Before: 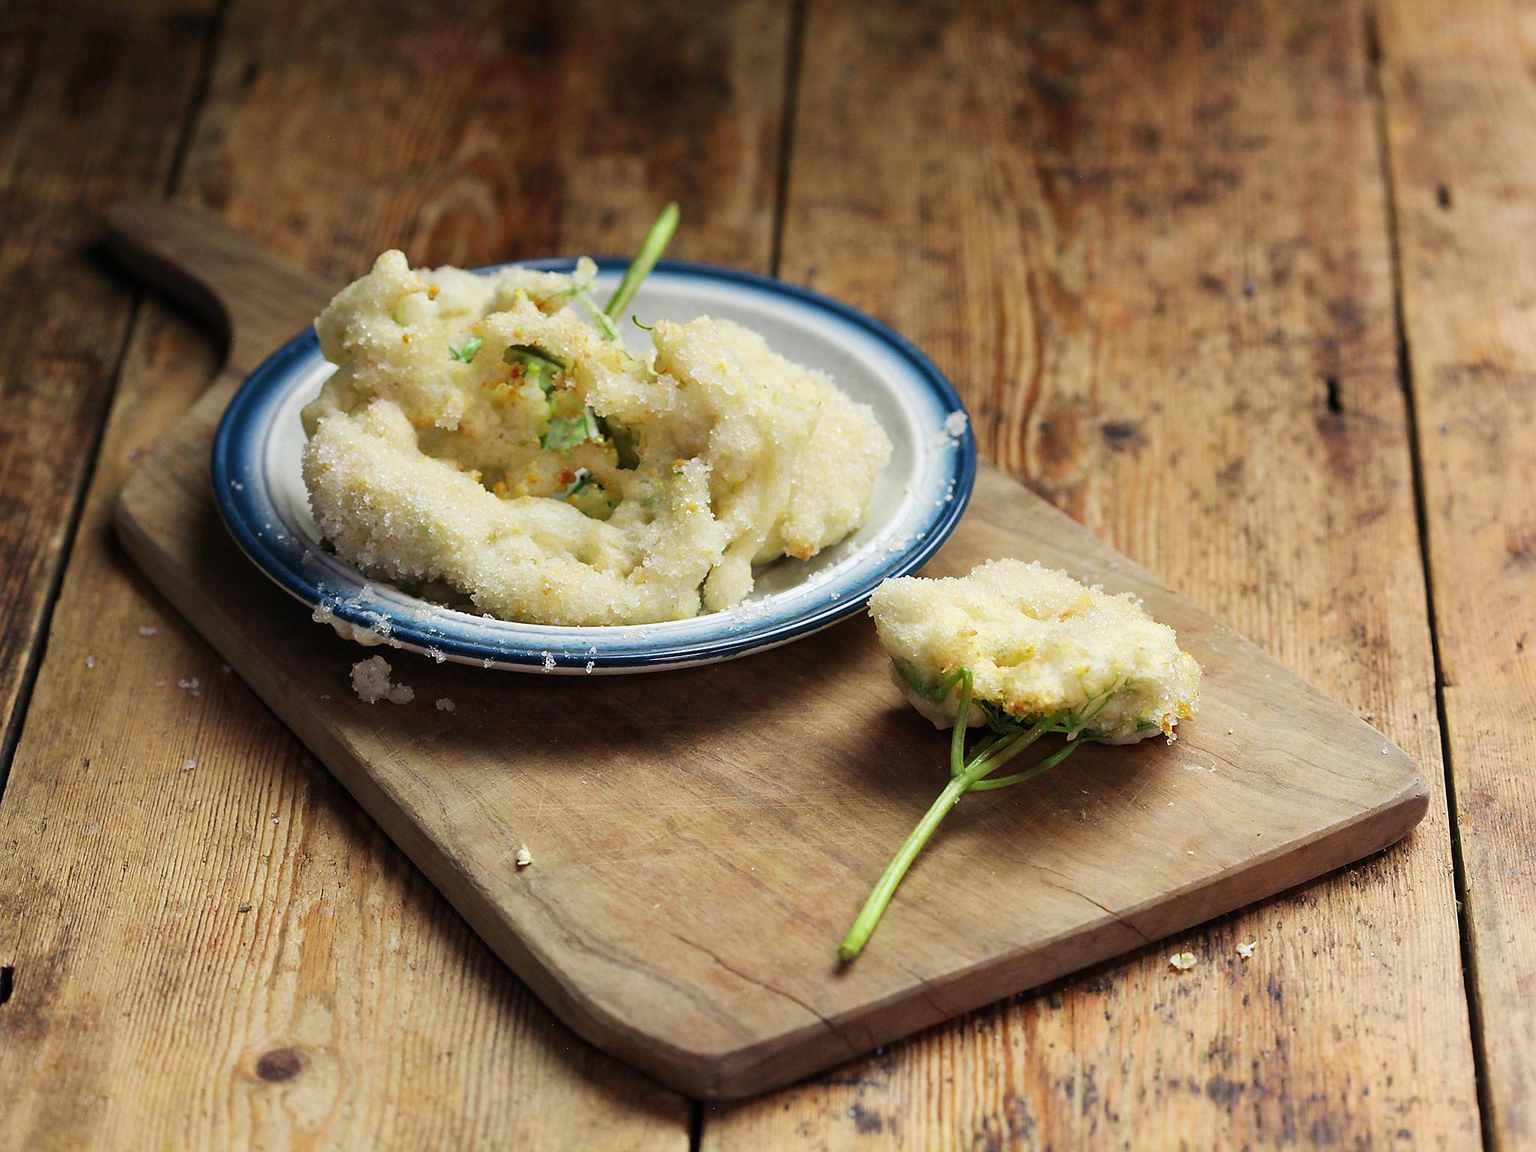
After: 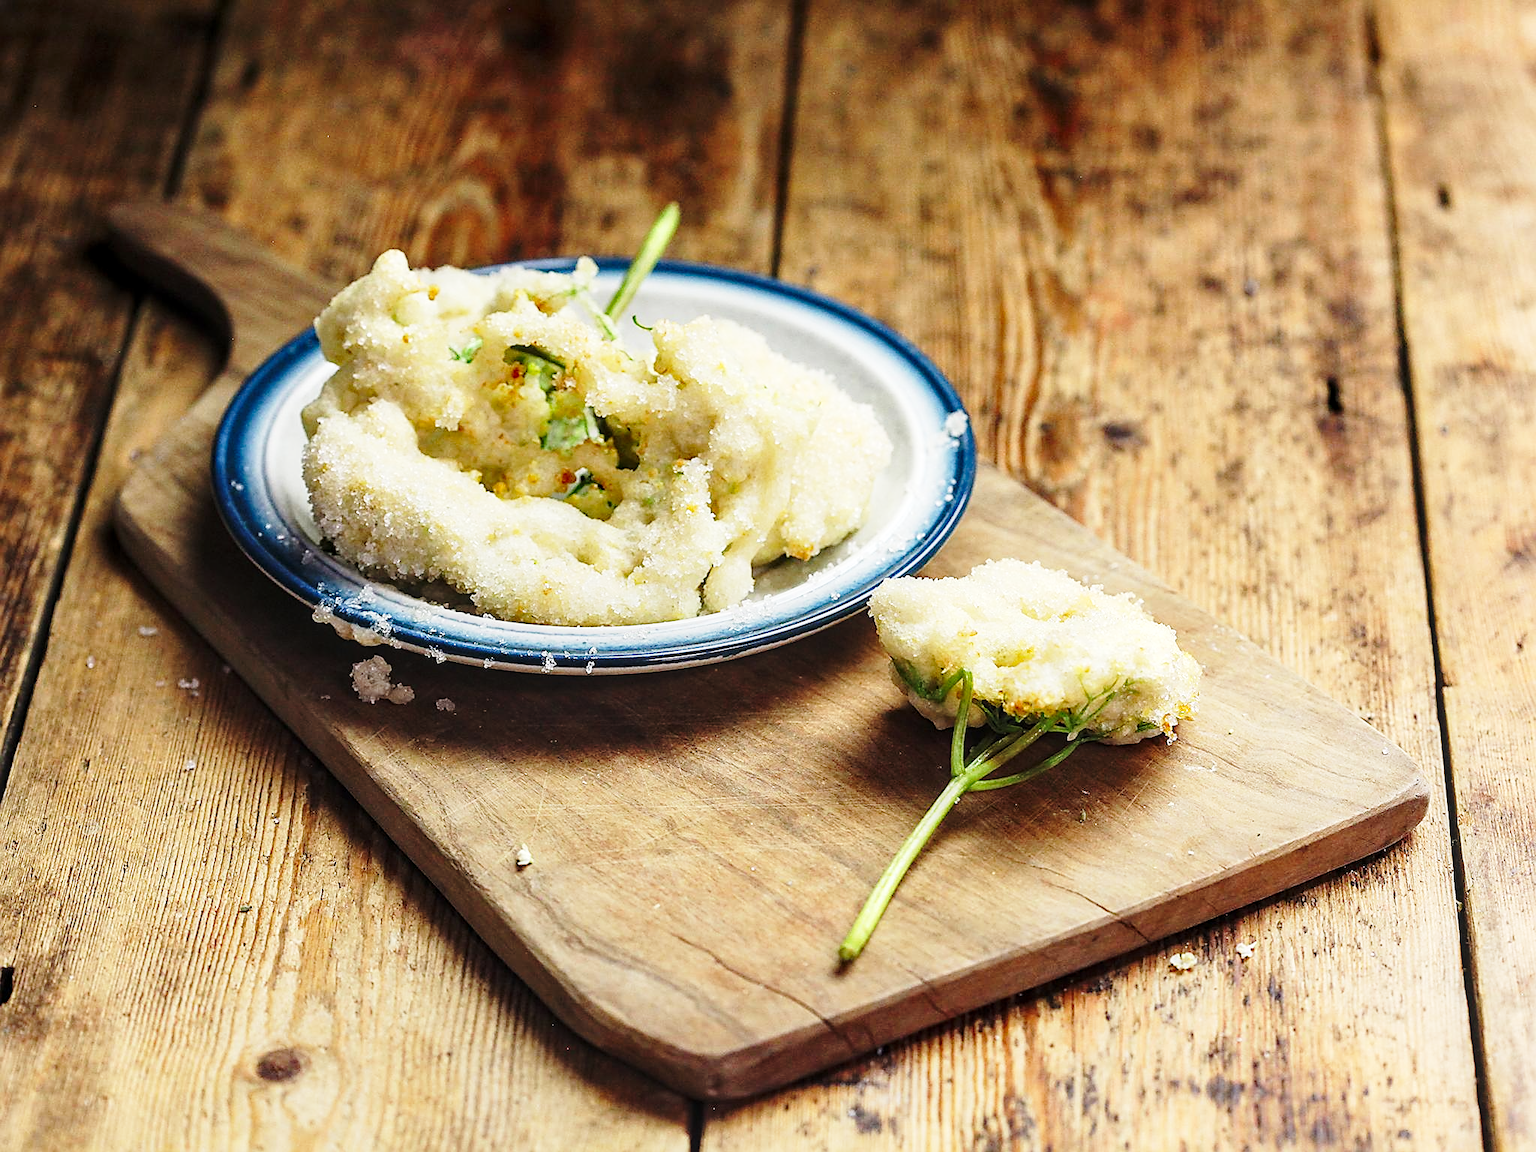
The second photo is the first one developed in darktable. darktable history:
base curve: curves: ch0 [(0, 0) (0.028, 0.03) (0.121, 0.232) (0.46, 0.748) (0.859, 0.968) (1, 1)], preserve colors none
sharpen: on, module defaults
local contrast: on, module defaults
